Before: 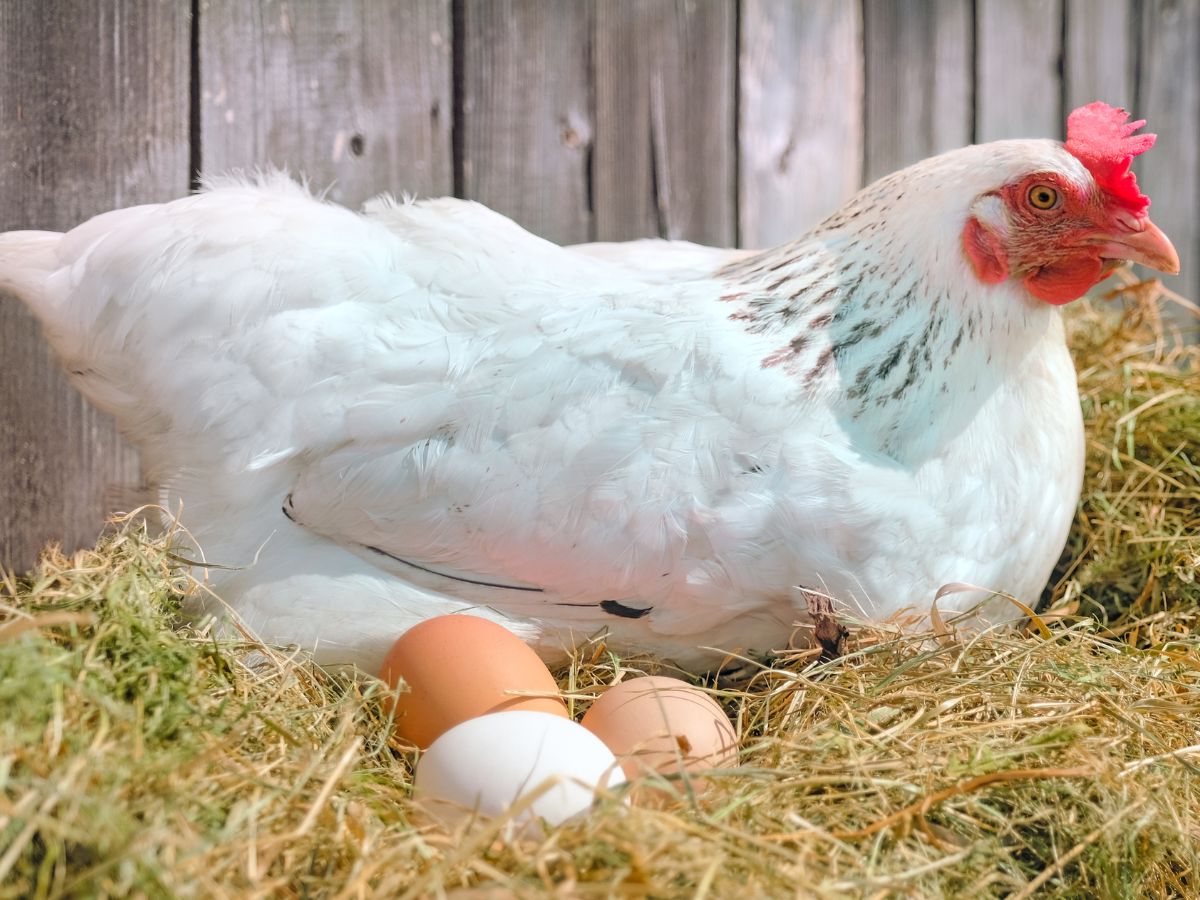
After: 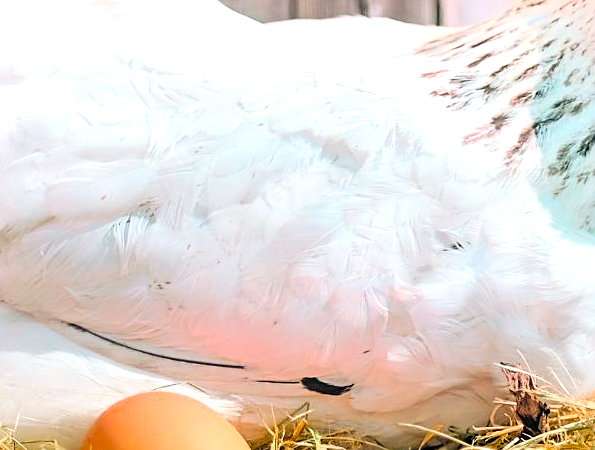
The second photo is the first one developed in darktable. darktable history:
tone equalizer: -8 EV -0.401 EV, -7 EV -0.357 EV, -6 EV -0.332 EV, -5 EV -0.232 EV, -3 EV 0.188 EV, -2 EV 0.359 EV, -1 EV 0.395 EV, +0 EV 0.43 EV
sharpen: on, module defaults
color balance rgb: power › luminance -9.126%, highlights gain › chroma 0.95%, highlights gain › hue 29.35°, perceptual saturation grading › global saturation 19.908%, global vibrance 20%
crop: left 24.958%, top 24.841%, right 25.44%, bottom 25.13%
tone curve: curves: ch0 [(0, 0) (0.004, 0.001) (0.133, 0.112) (0.325, 0.362) (0.832, 0.893) (1, 1)], color space Lab, linked channels, preserve colors none
